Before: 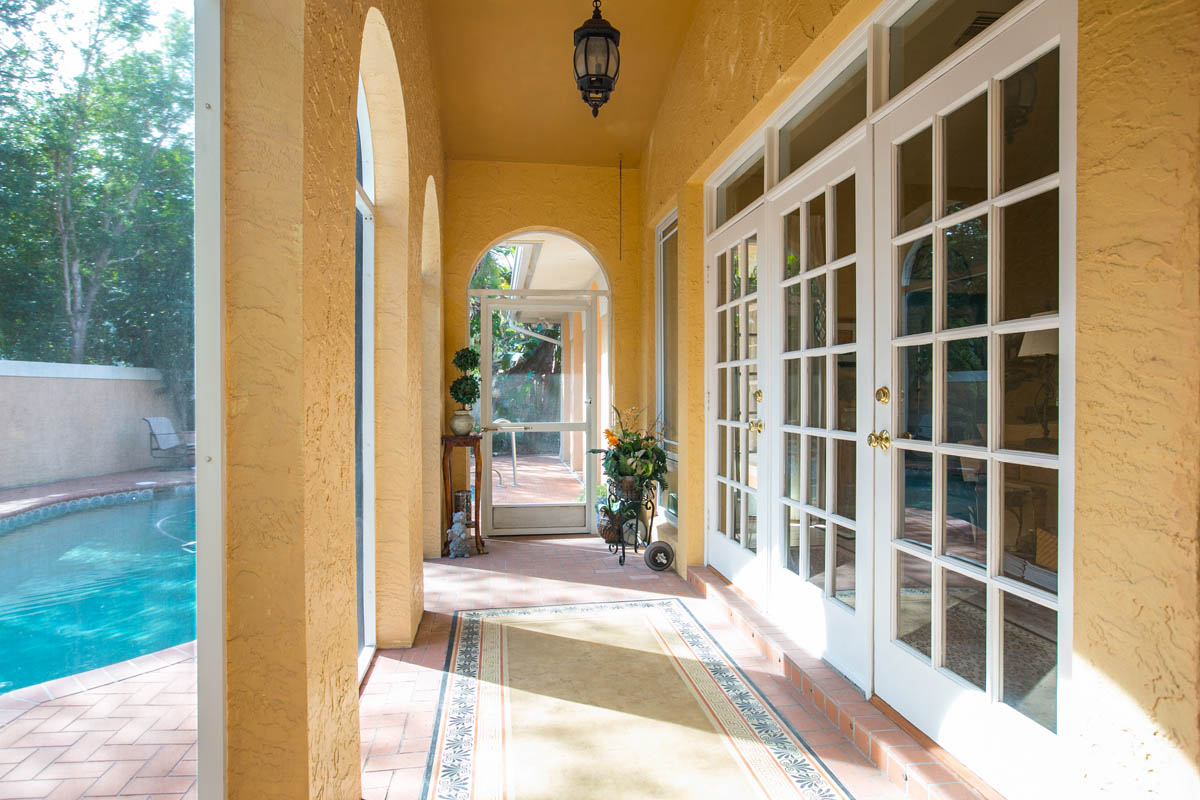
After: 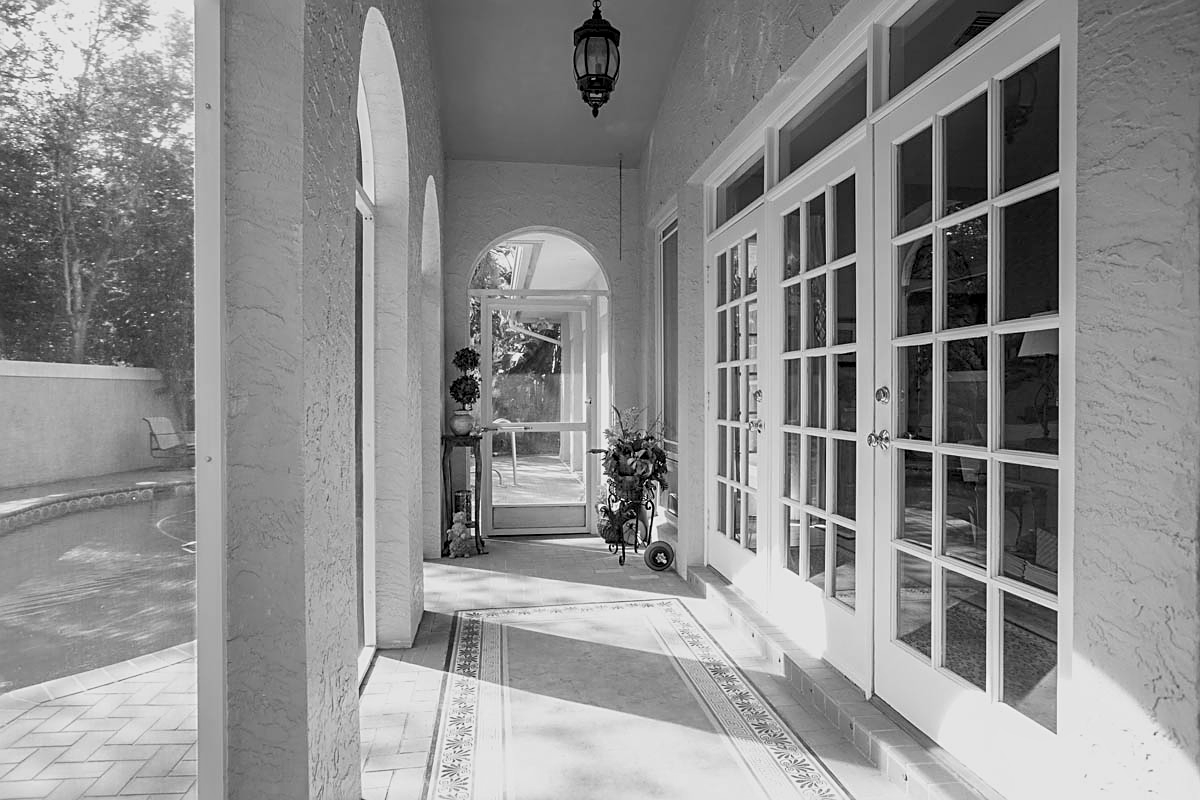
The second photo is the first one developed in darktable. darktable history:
monochrome: a 2.21, b -1.33, size 2.2
base curve: curves: ch0 [(0, 0) (0.666, 0.806) (1, 1)]
sharpen: on, module defaults
exposure: black level correction 0.009, exposure -0.637 EV, compensate highlight preservation false
